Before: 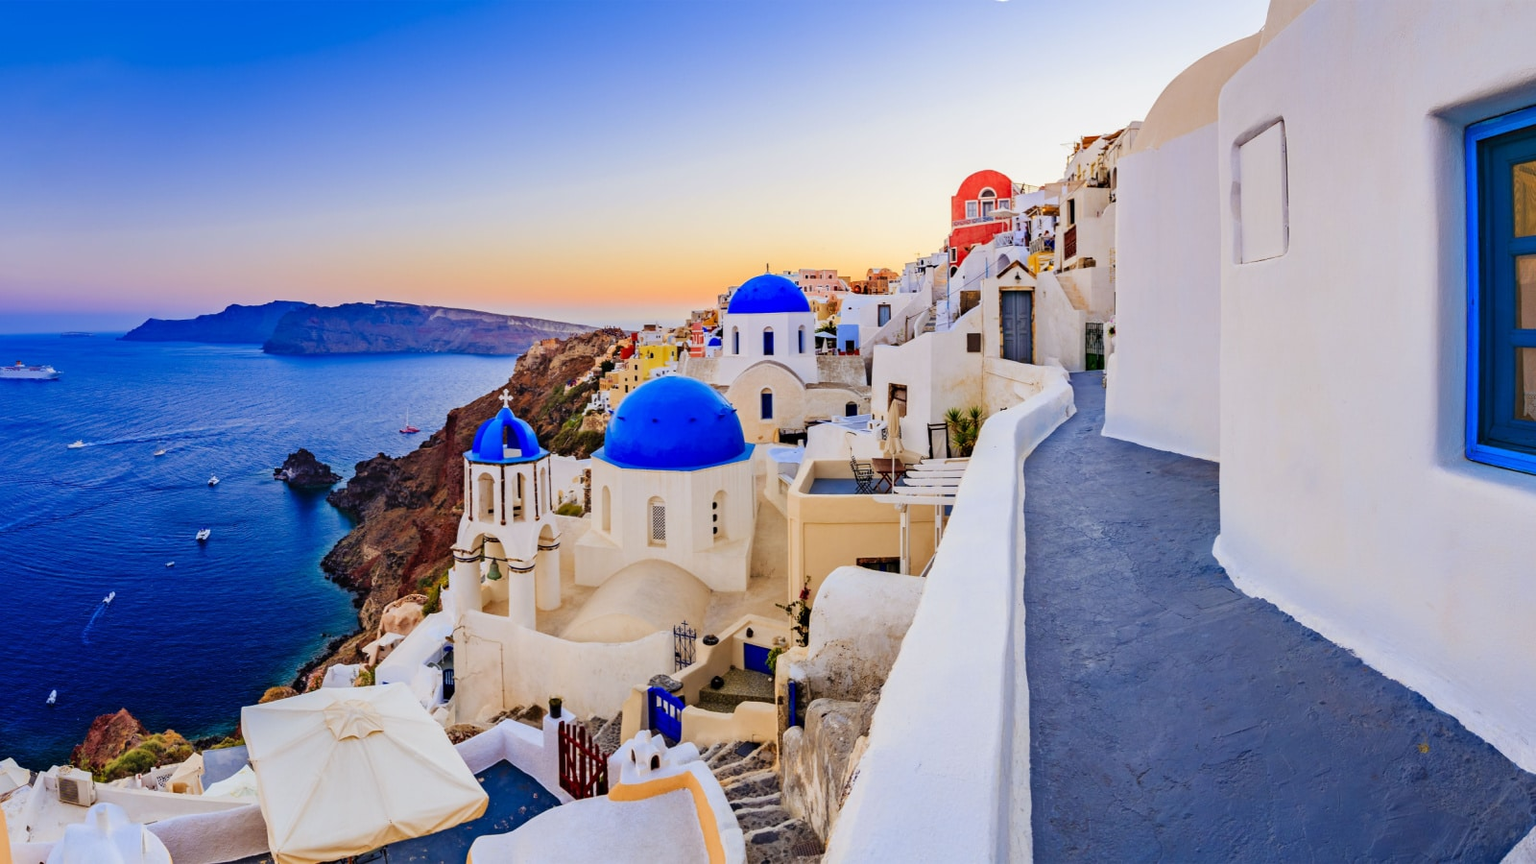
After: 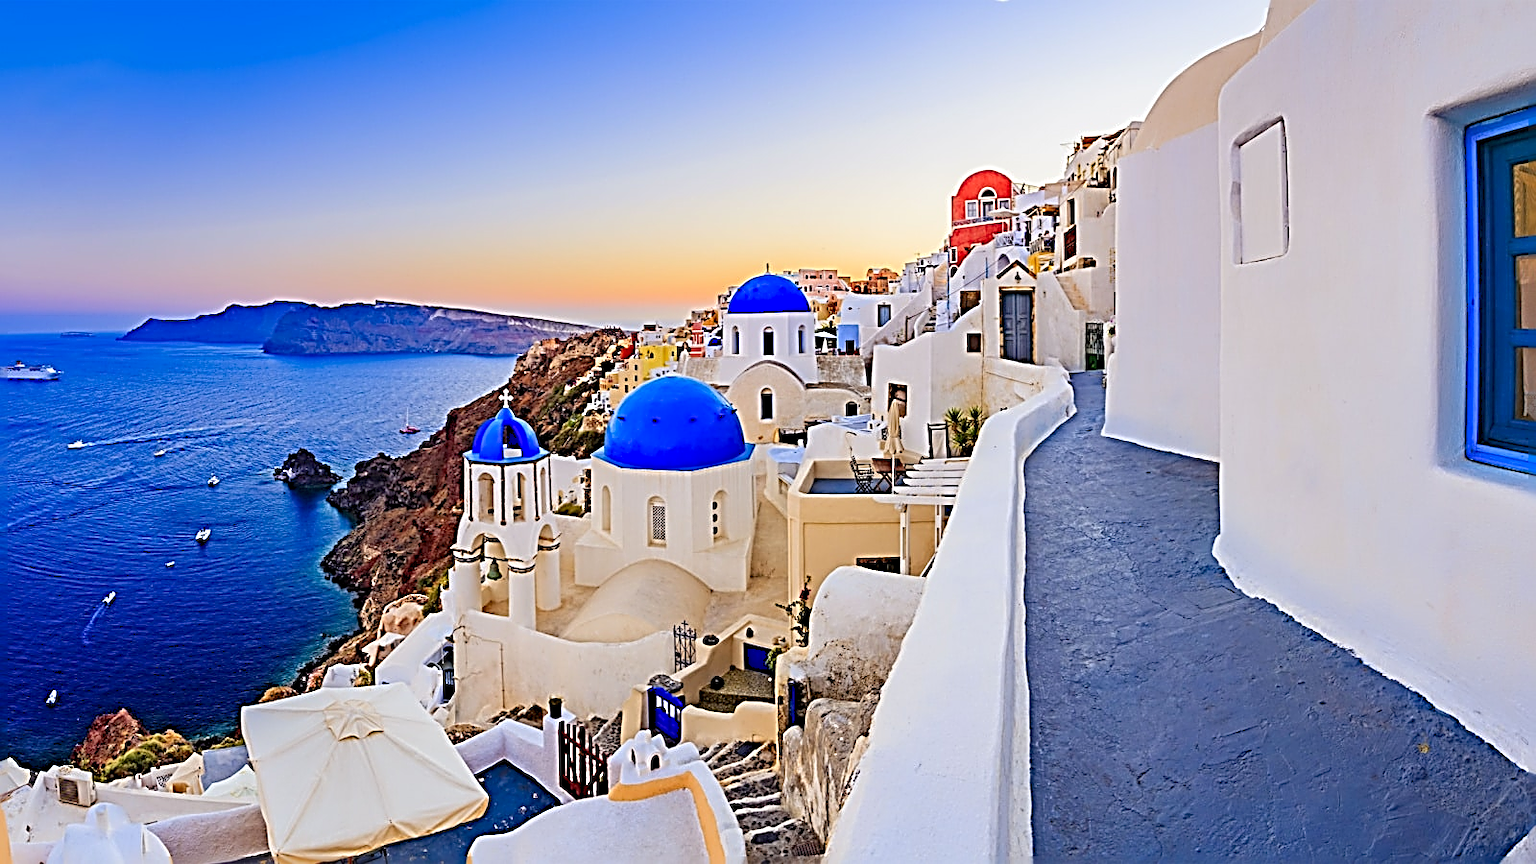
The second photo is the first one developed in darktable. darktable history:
levels: levels [0, 0.478, 1]
sharpen: radius 3.158, amount 1.731
